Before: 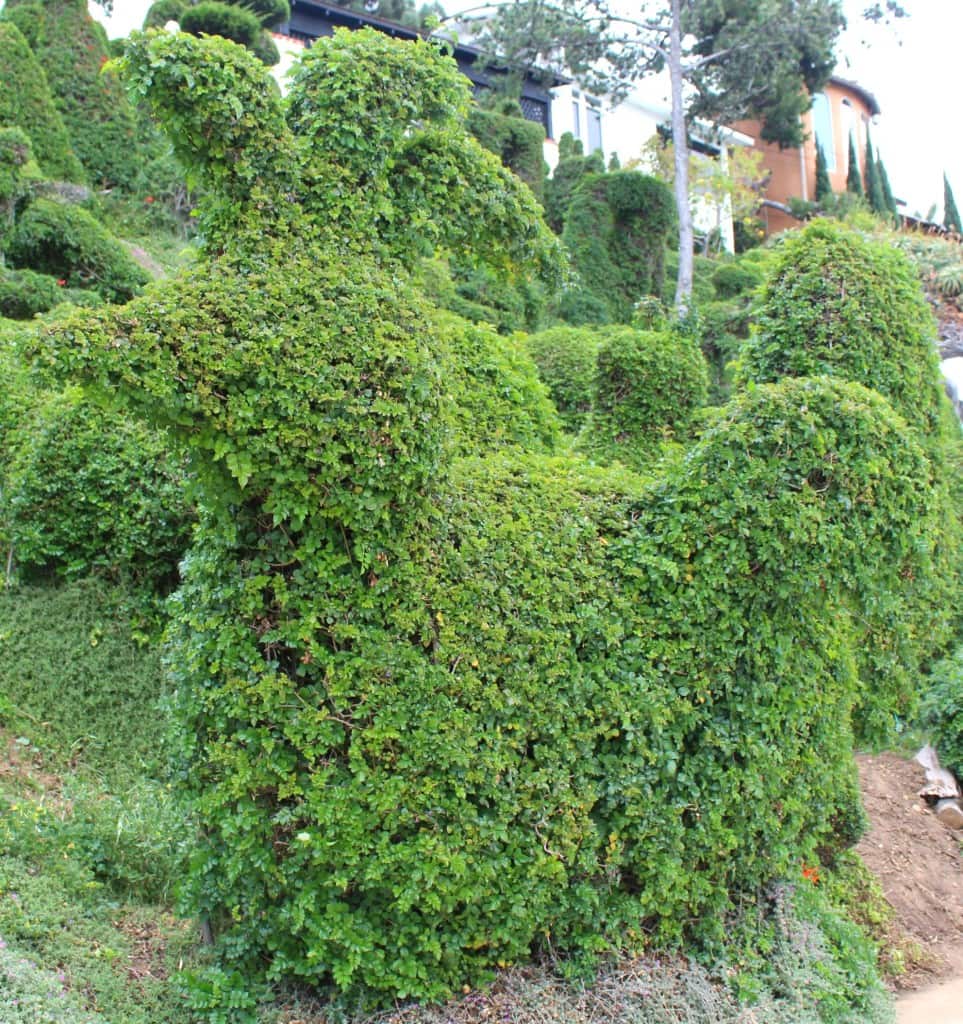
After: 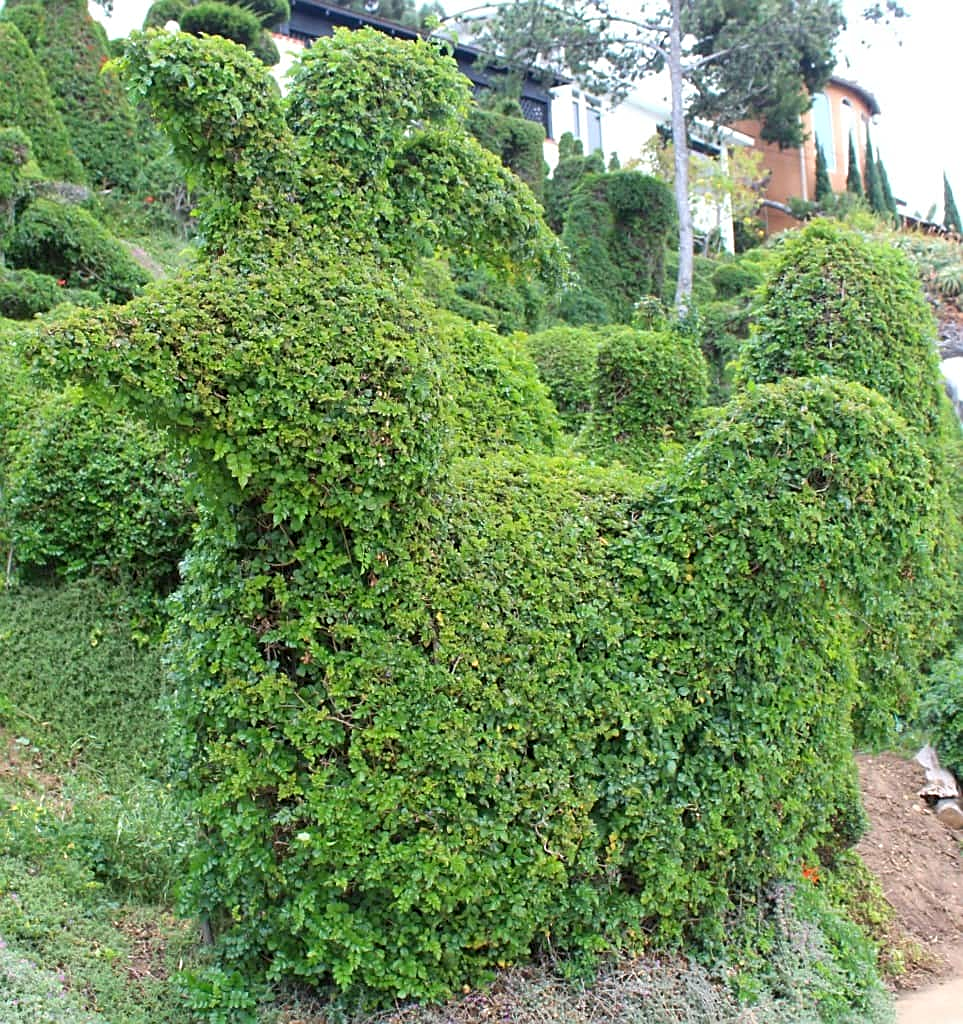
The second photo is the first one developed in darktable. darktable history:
exposure: black level correction 0.001, compensate exposure bias true, compensate highlight preservation false
sharpen: on, module defaults
tone equalizer: mask exposure compensation -0.498 EV
